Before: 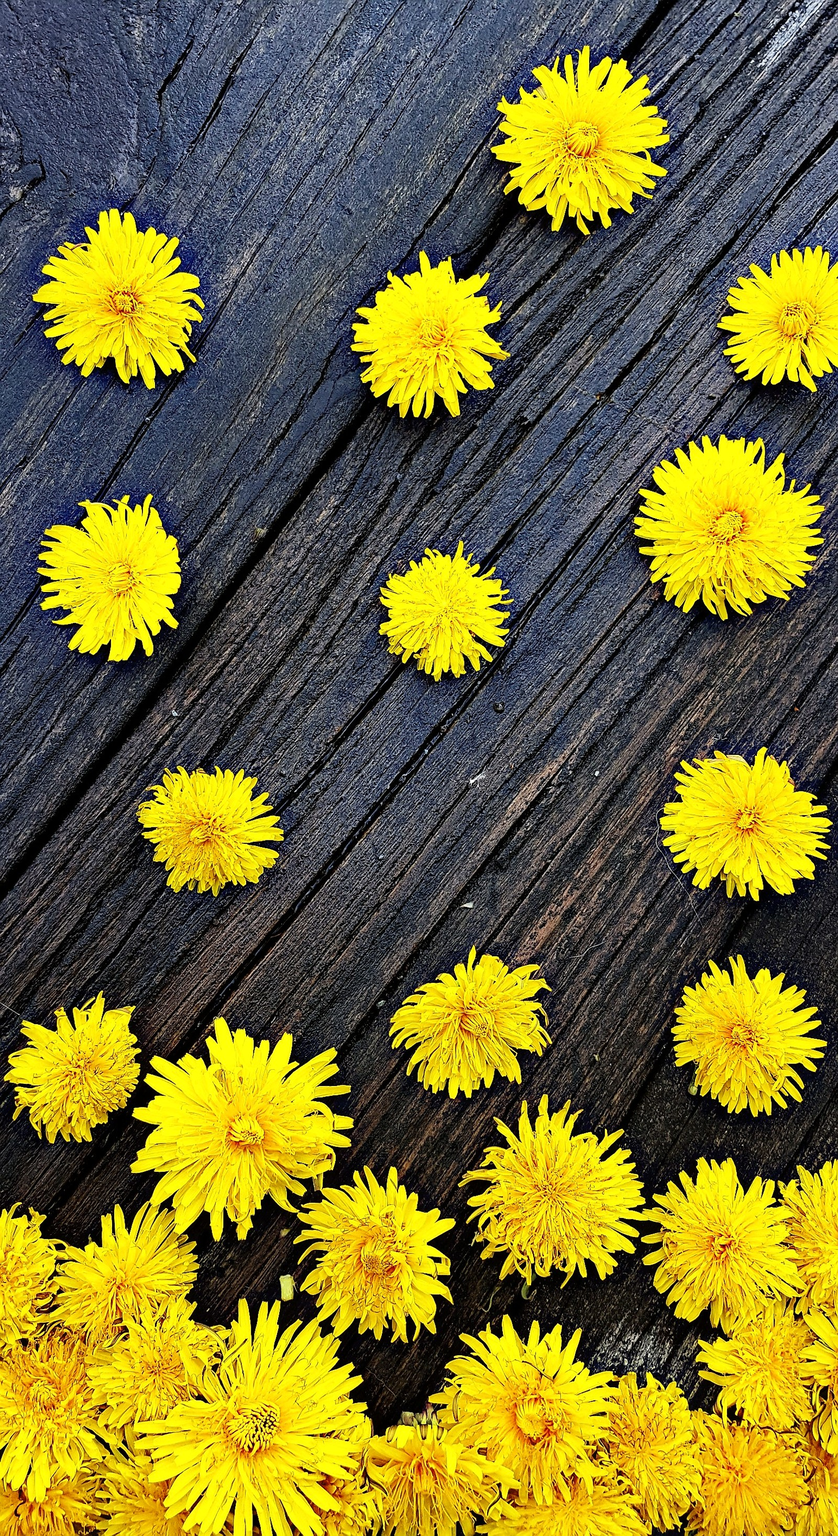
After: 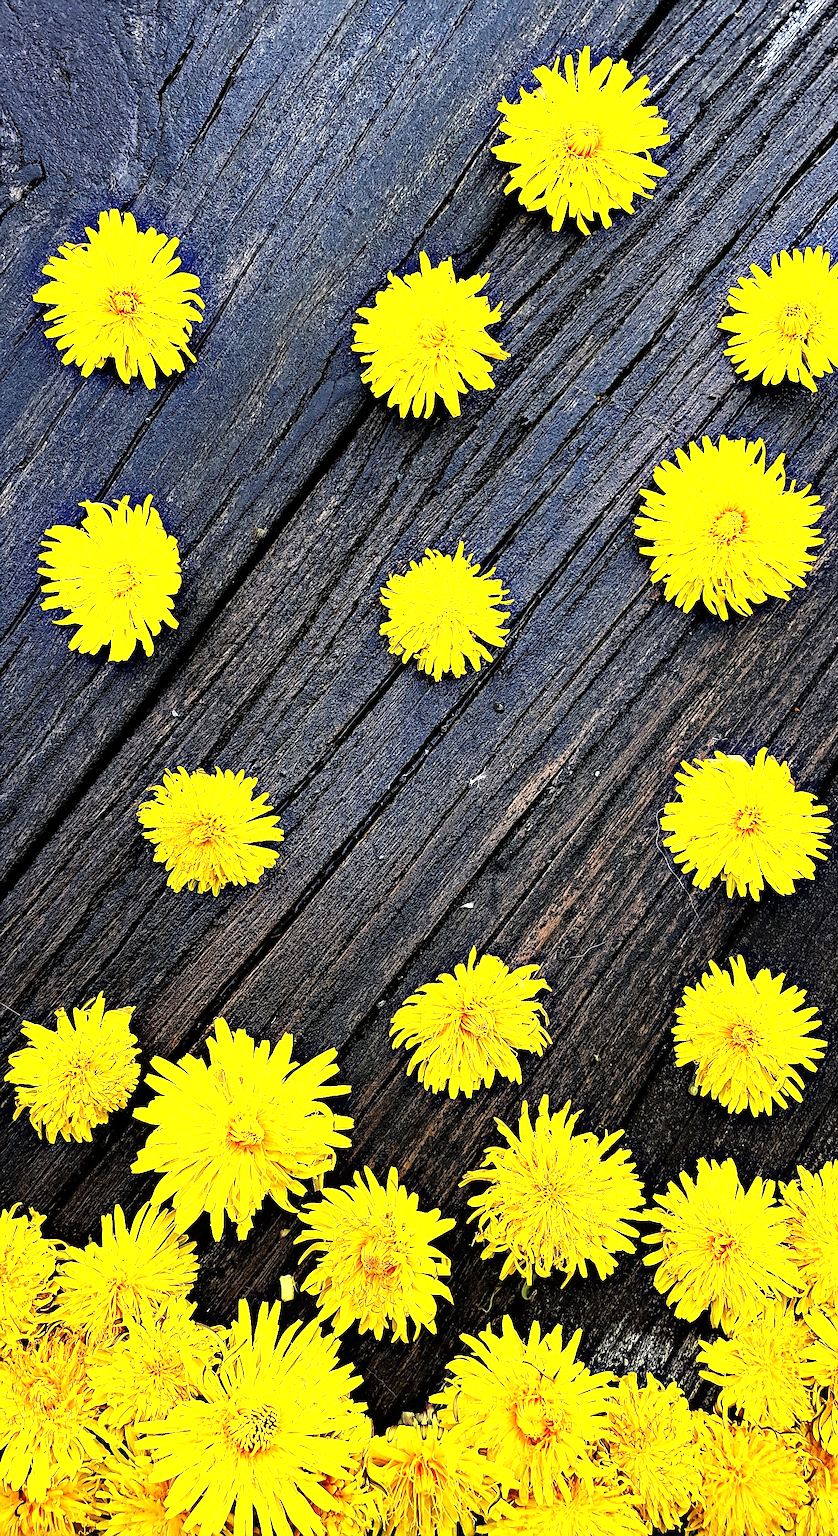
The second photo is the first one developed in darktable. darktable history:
tone equalizer: -8 EV -0.741 EV, -7 EV -0.714 EV, -6 EV -0.585 EV, -5 EV -0.413 EV, -3 EV 0.365 EV, -2 EV 0.6 EV, -1 EV 0.682 EV, +0 EV 0.742 EV
